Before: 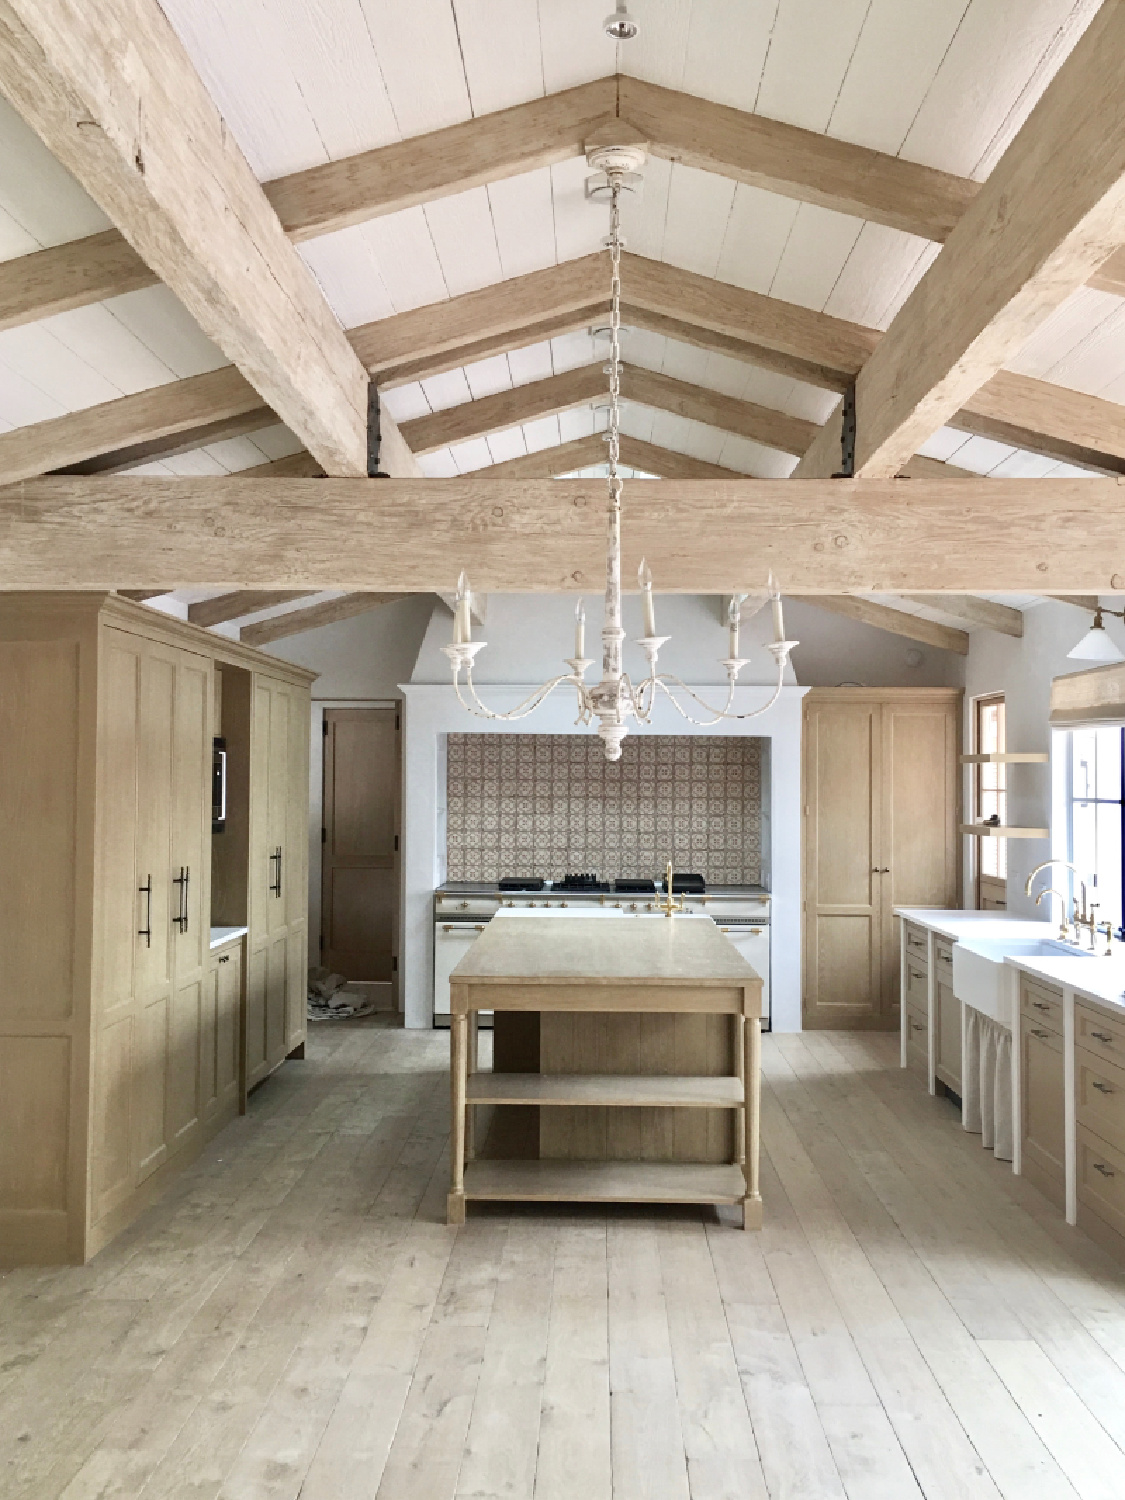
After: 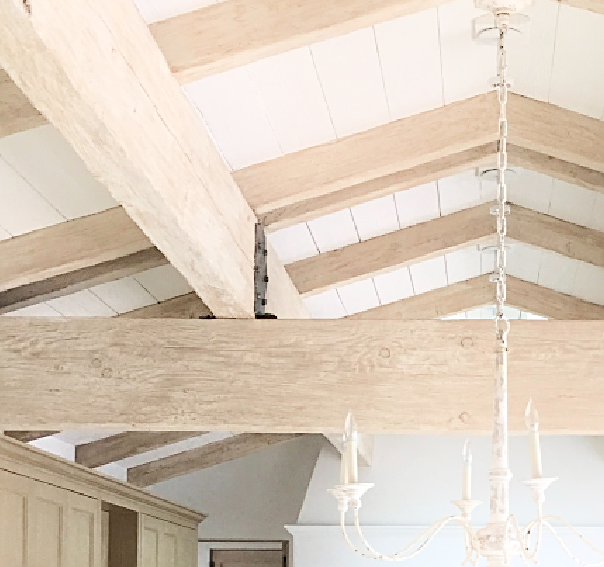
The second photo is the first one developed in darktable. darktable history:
sharpen: on, module defaults
crop: left 10.092%, top 10.632%, right 36.215%, bottom 51.529%
shadows and highlights: shadows -21.6, highlights 98.8, shadows color adjustment 97.68%, soften with gaussian
